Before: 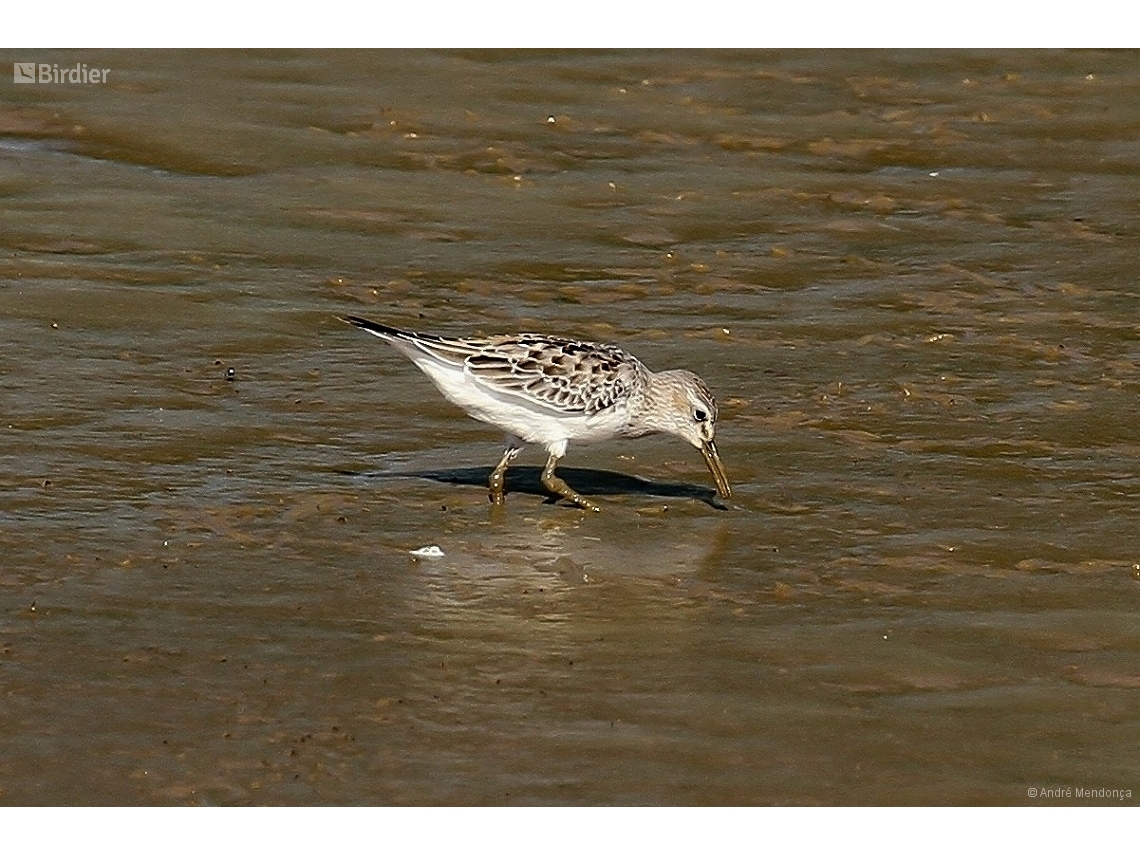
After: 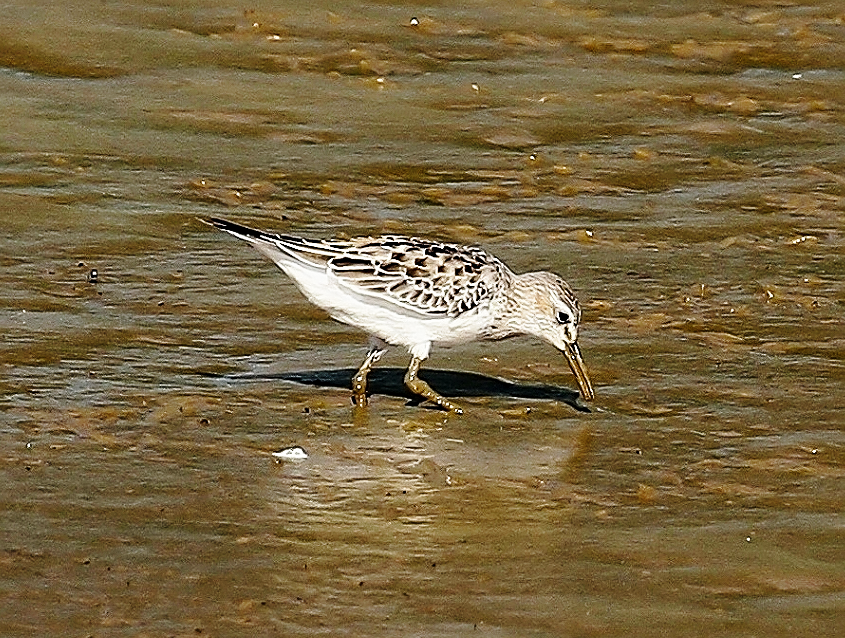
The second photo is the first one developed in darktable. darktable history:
base curve: curves: ch0 [(0, 0) (0.028, 0.03) (0.121, 0.232) (0.46, 0.748) (0.859, 0.968) (1, 1)], preserve colors none
sharpen: on, module defaults
exposure: exposure -0.154 EV, compensate exposure bias true, compensate highlight preservation false
crop and rotate: left 12.054%, top 11.467%, right 13.756%, bottom 13.836%
